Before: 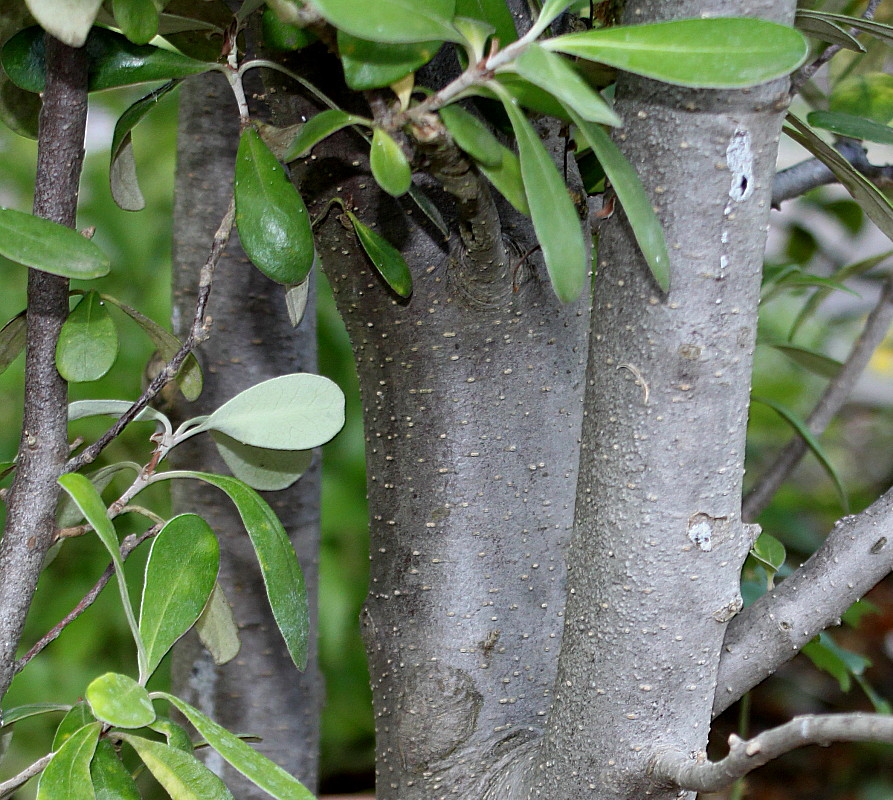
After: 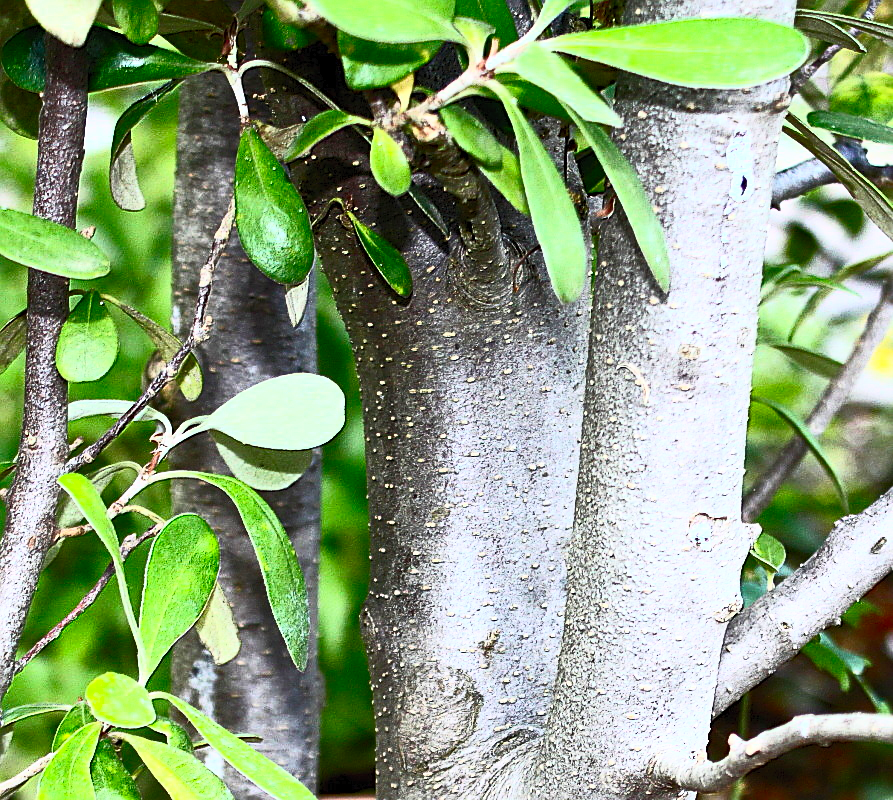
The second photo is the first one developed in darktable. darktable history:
sharpen: on, module defaults
contrast brightness saturation: contrast 0.83, brightness 0.59, saturation 0.59
